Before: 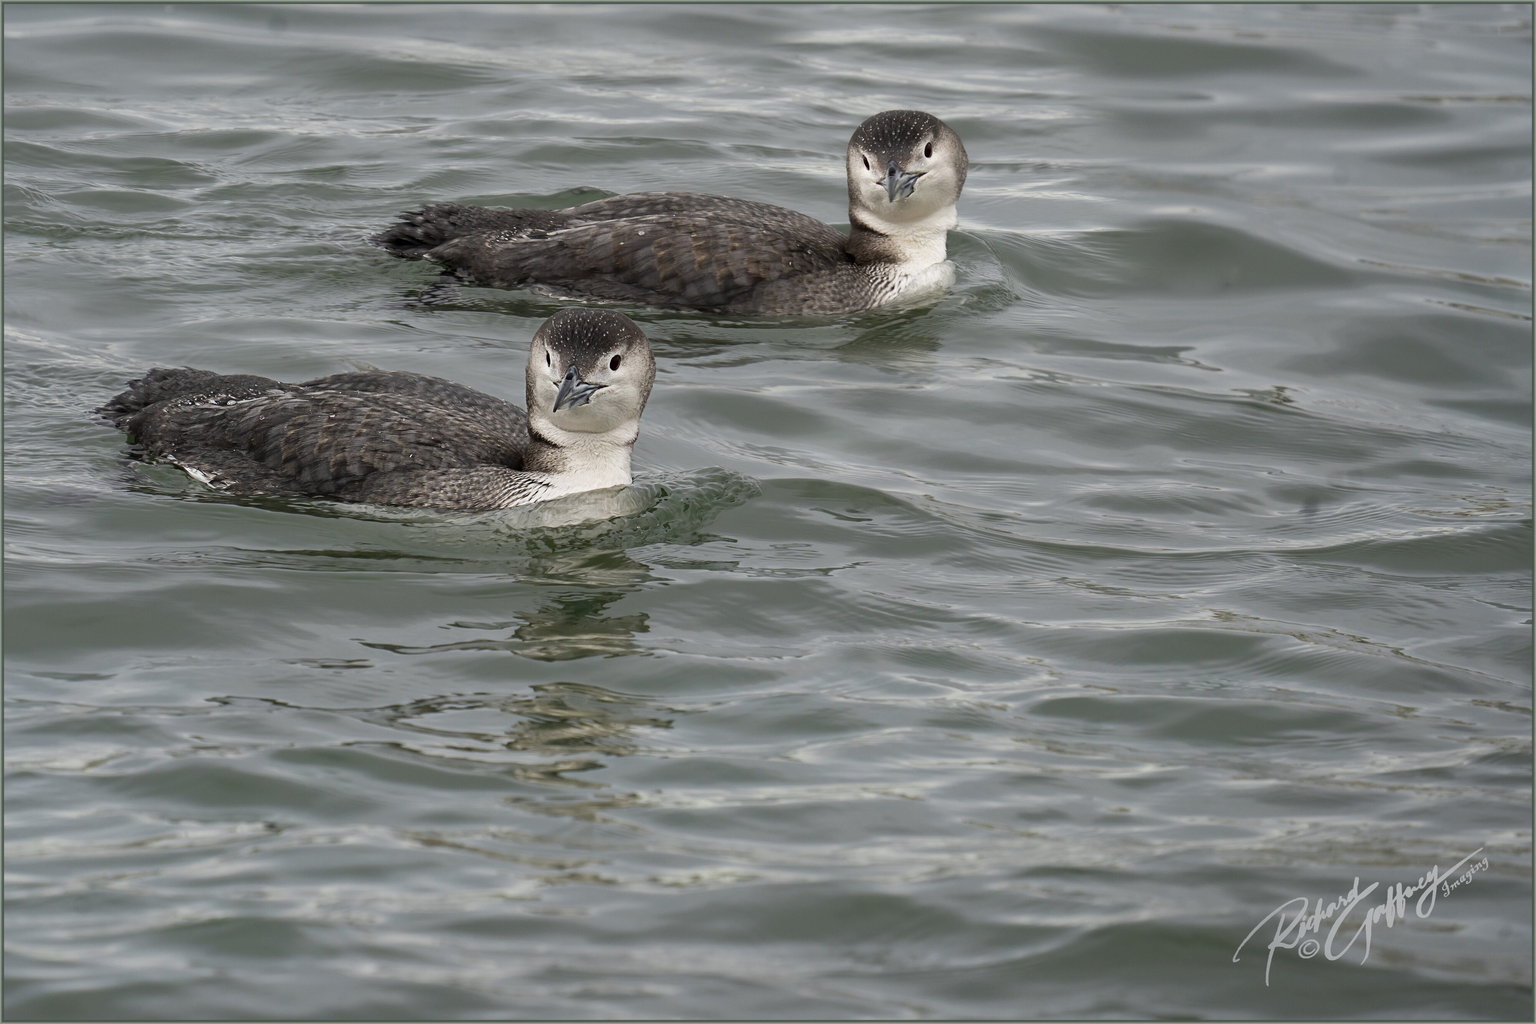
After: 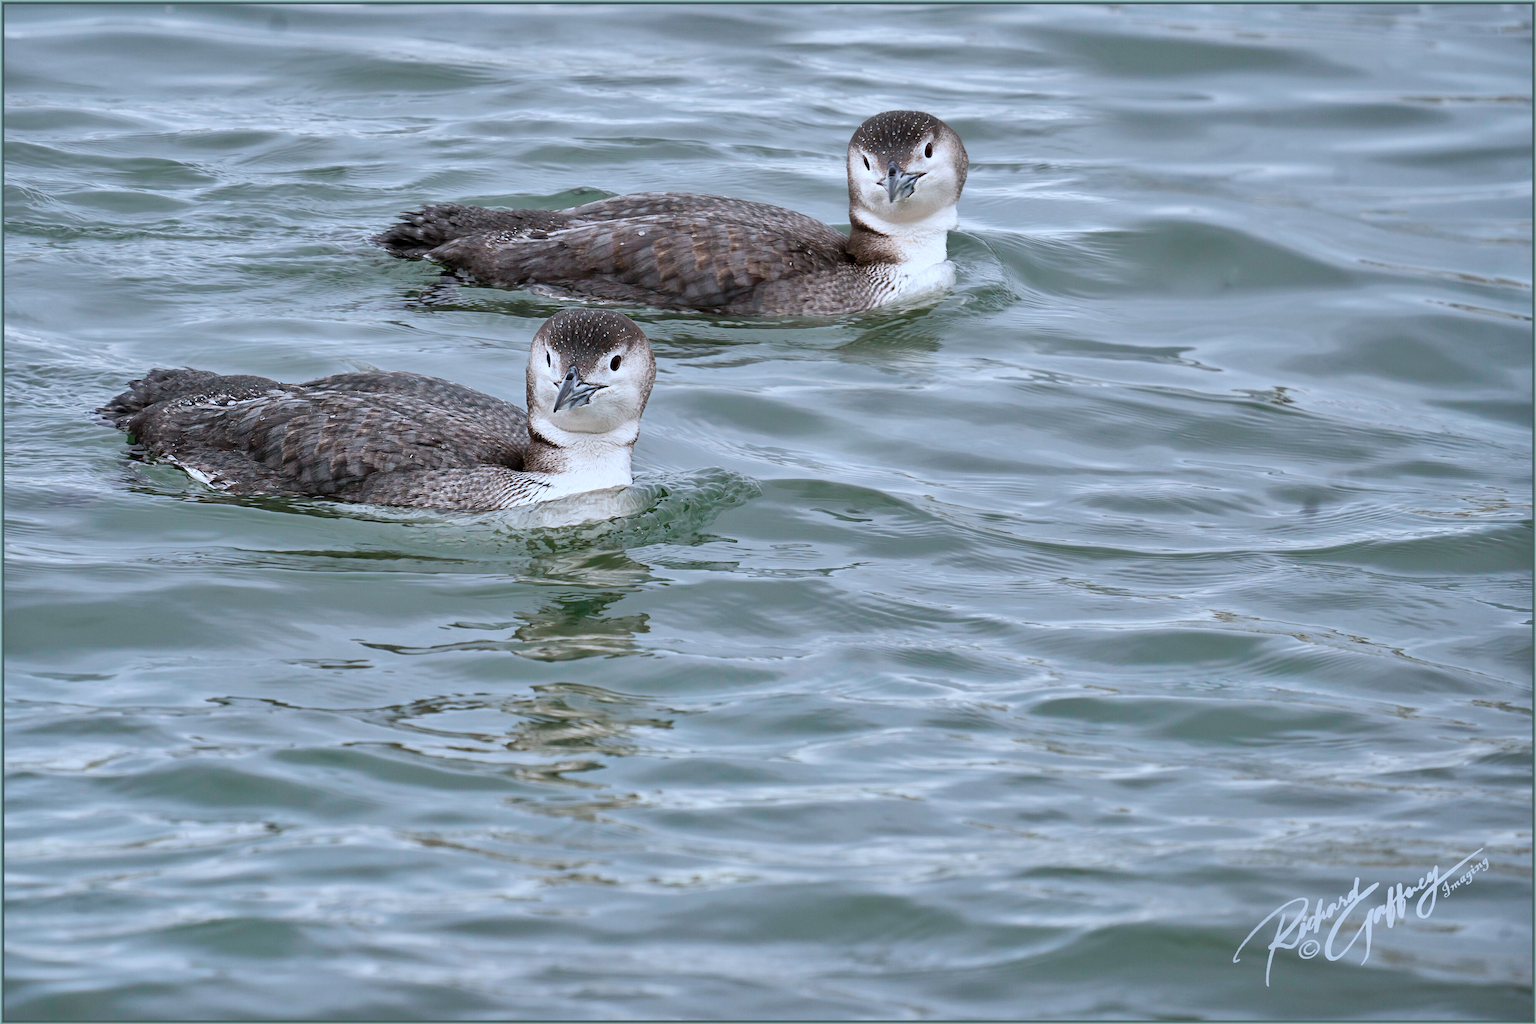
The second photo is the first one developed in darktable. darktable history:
contrast brightness saturation: contrast 0.043, saturation 0.071
color correction: highlights a* -2.46, highlights b* -18.17
base curve: curves: ch0 [(0, 0) (0.204, 0.334) (0.55, 0.733) (1, 1)], preserve colors none
shadows and highlights: low approximation 0.01, soften with gaussian
